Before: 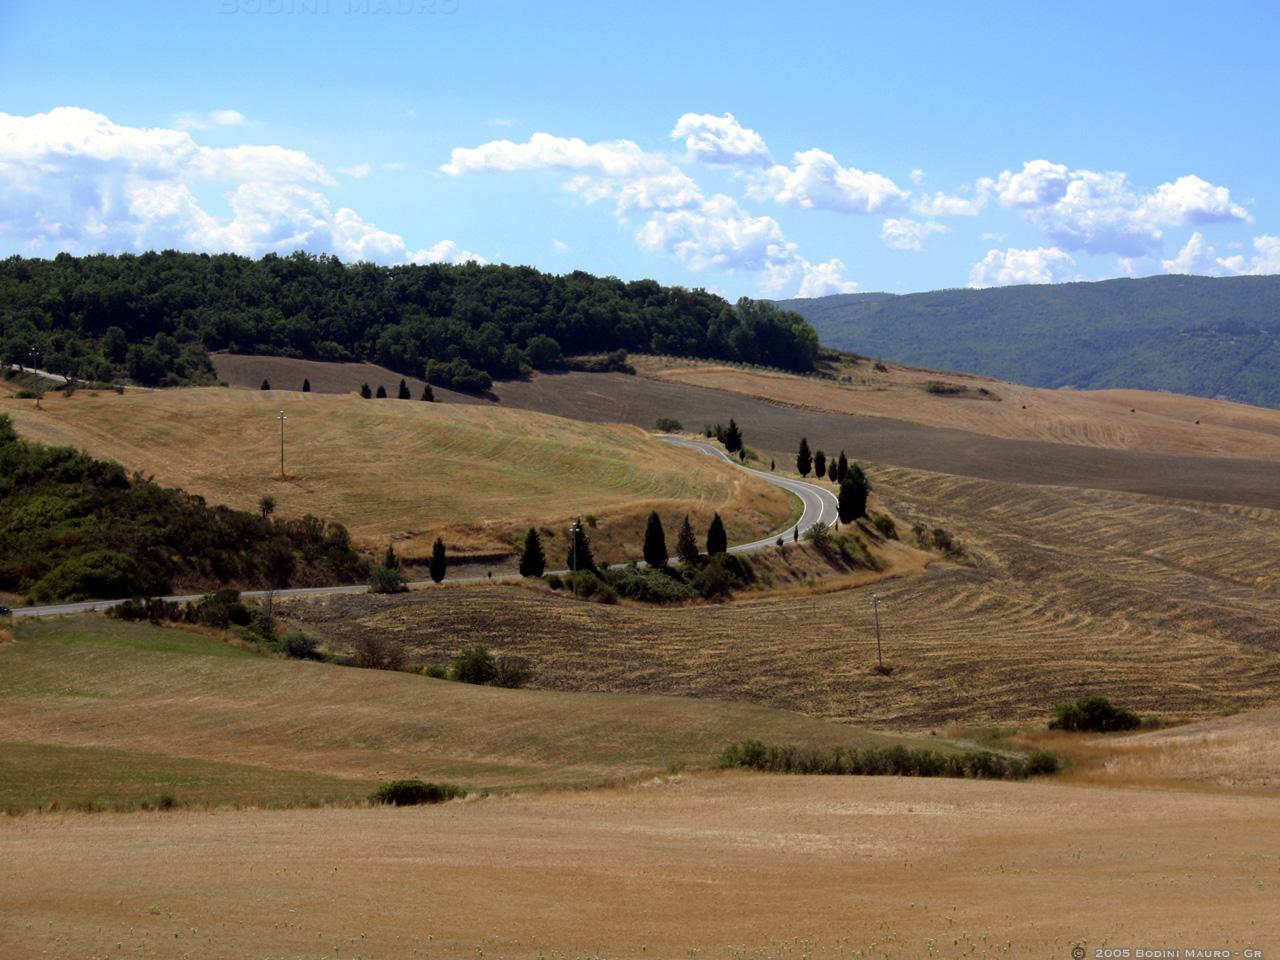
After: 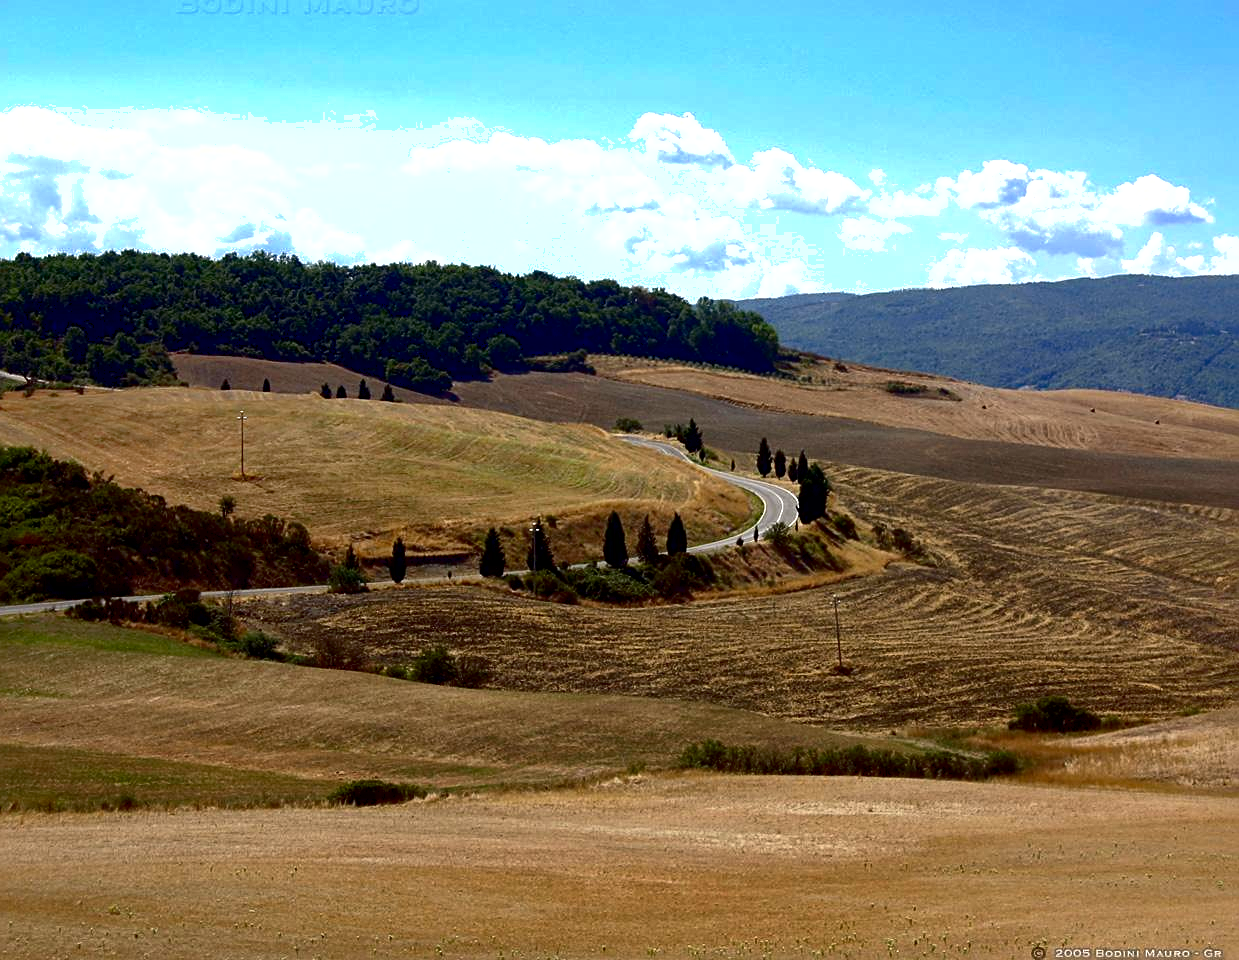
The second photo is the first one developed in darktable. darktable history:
contrast brightness saturation: contrast 0.135, brightness -0.239, saturation 0.148
crop and rotate: left 3.189%
exposure: exposure 0.566 EV, compensate exposure bias true, compensate highlight preservation false
shadows and highlights: highlights color adjustment 42.48%
local contrast: mode bilateral grid, contrast 19, coarseness 50, detail 119%, midtone range 0.2
sharpen: on, module defaults
